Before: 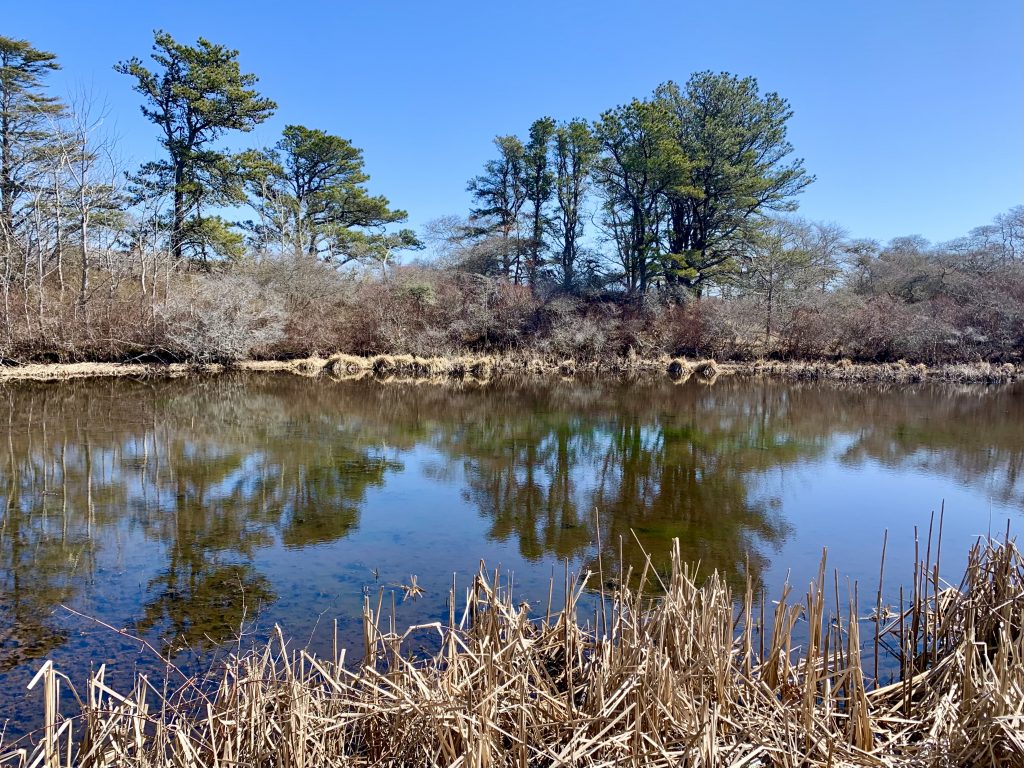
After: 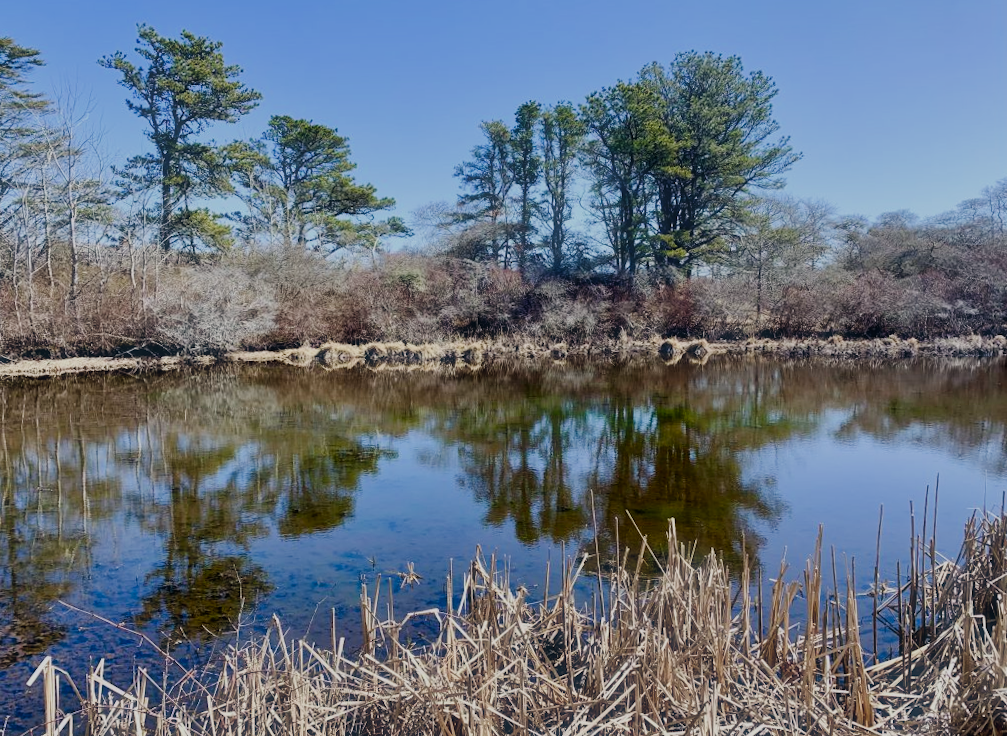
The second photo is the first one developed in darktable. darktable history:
color balance rgb: perceptual saturation grading › global saturation 20%, perceptual saturation grading › highlights -25%, perceptual saturation grading › shadows 25%
filmic rgb: black relative exposure -7.65 EV, white relative exposure 4.56 EV, hardness 3.61, contrast 1.05
rotate and perspective: rotation -1.42°, crop left 0.016, crop right 0.984, crop top 0.035, crop bottom 0.965
crop and rotate: left 0.126%
haze removal: strength -0.1, adaptive false
contrast brightness saturation: contrast 0.03, brightness -0.04
